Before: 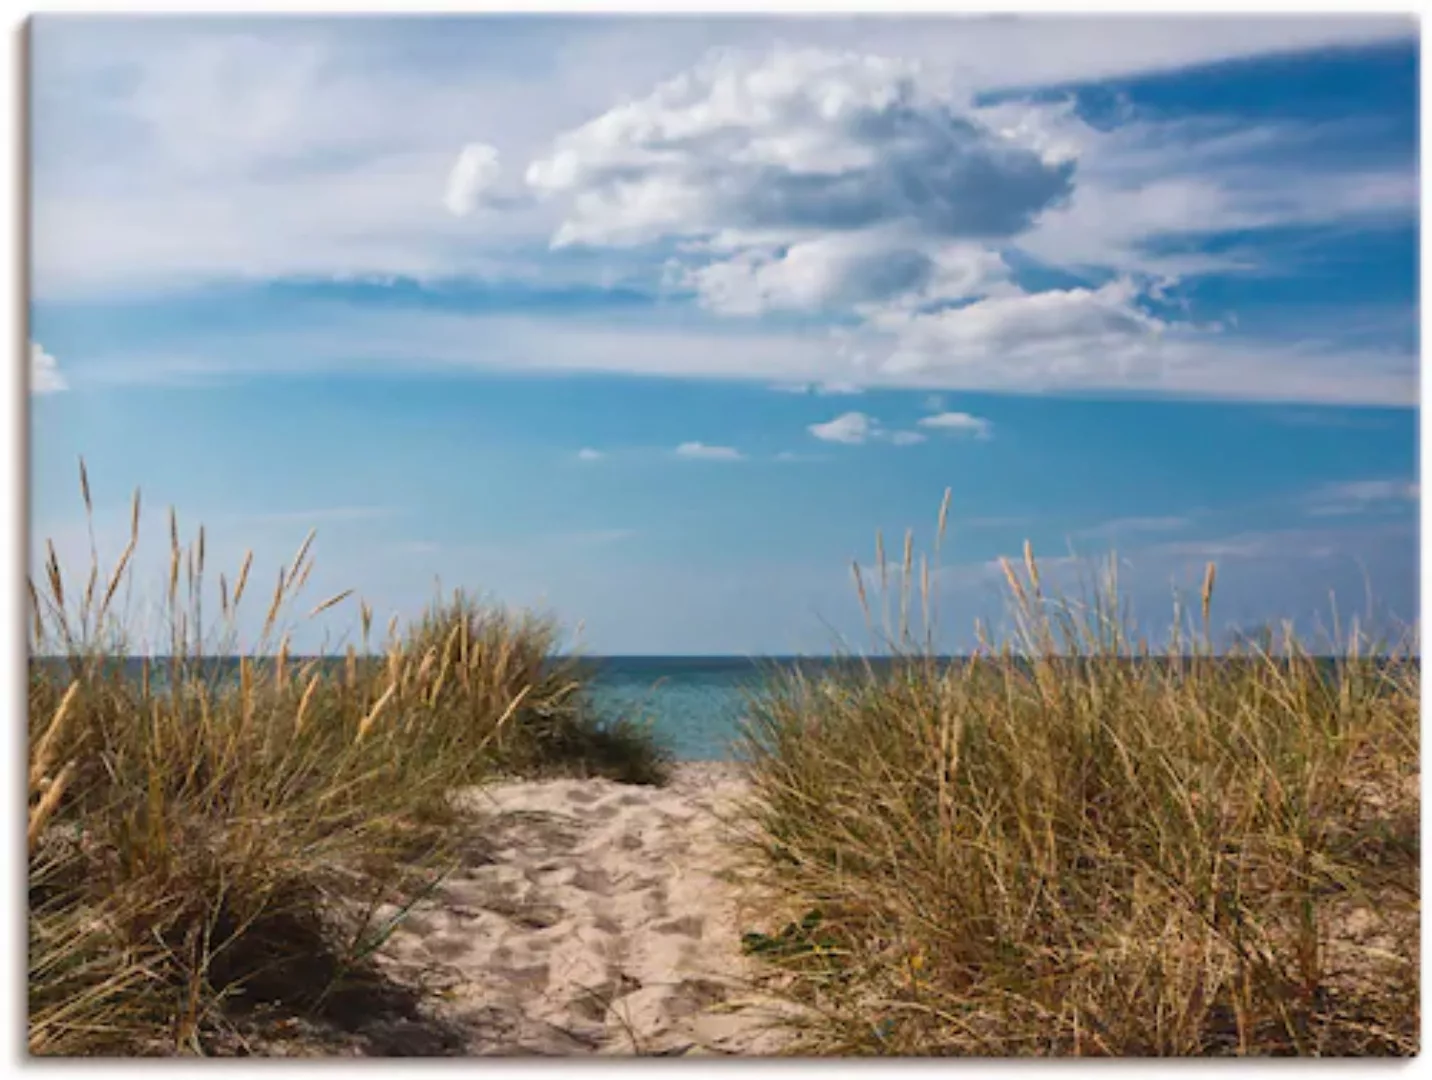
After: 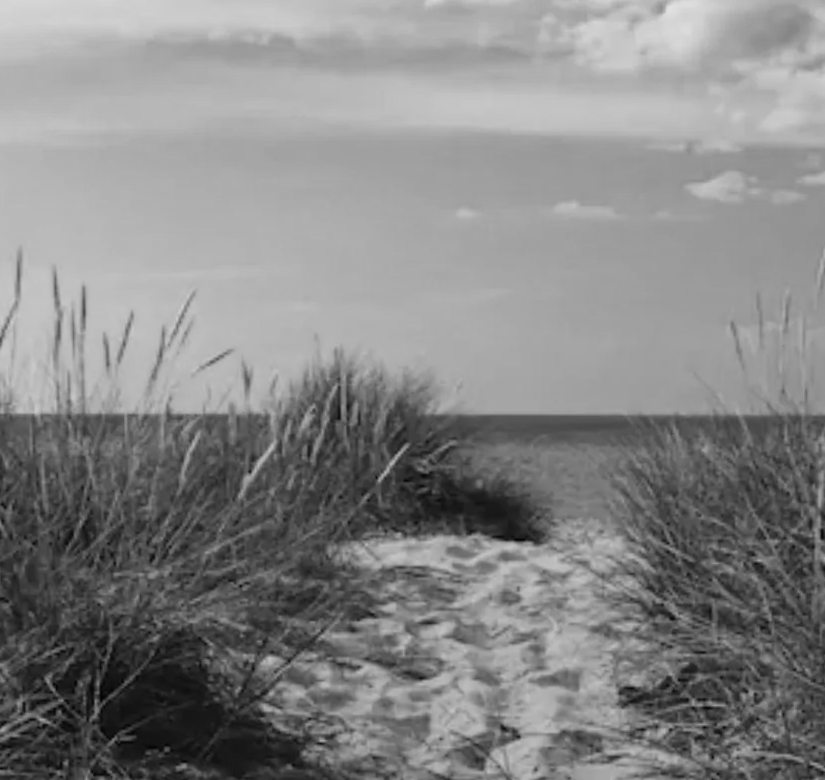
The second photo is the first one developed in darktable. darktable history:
crop: left 8.966%, top 23.852%, right 34.699%, bottom 4.703%
color calibration: output gray [0.18, 0.41, 0.41, 0], gray › normalize channels true, illuminant same as pipeline (D50), adaptation XYZ, x 0.346, y 0.359, gamut compression 0
rotate and perspective: lens shift (vertical) 0.048, lens shift (horizontal) -0.024, automatic cropping off
